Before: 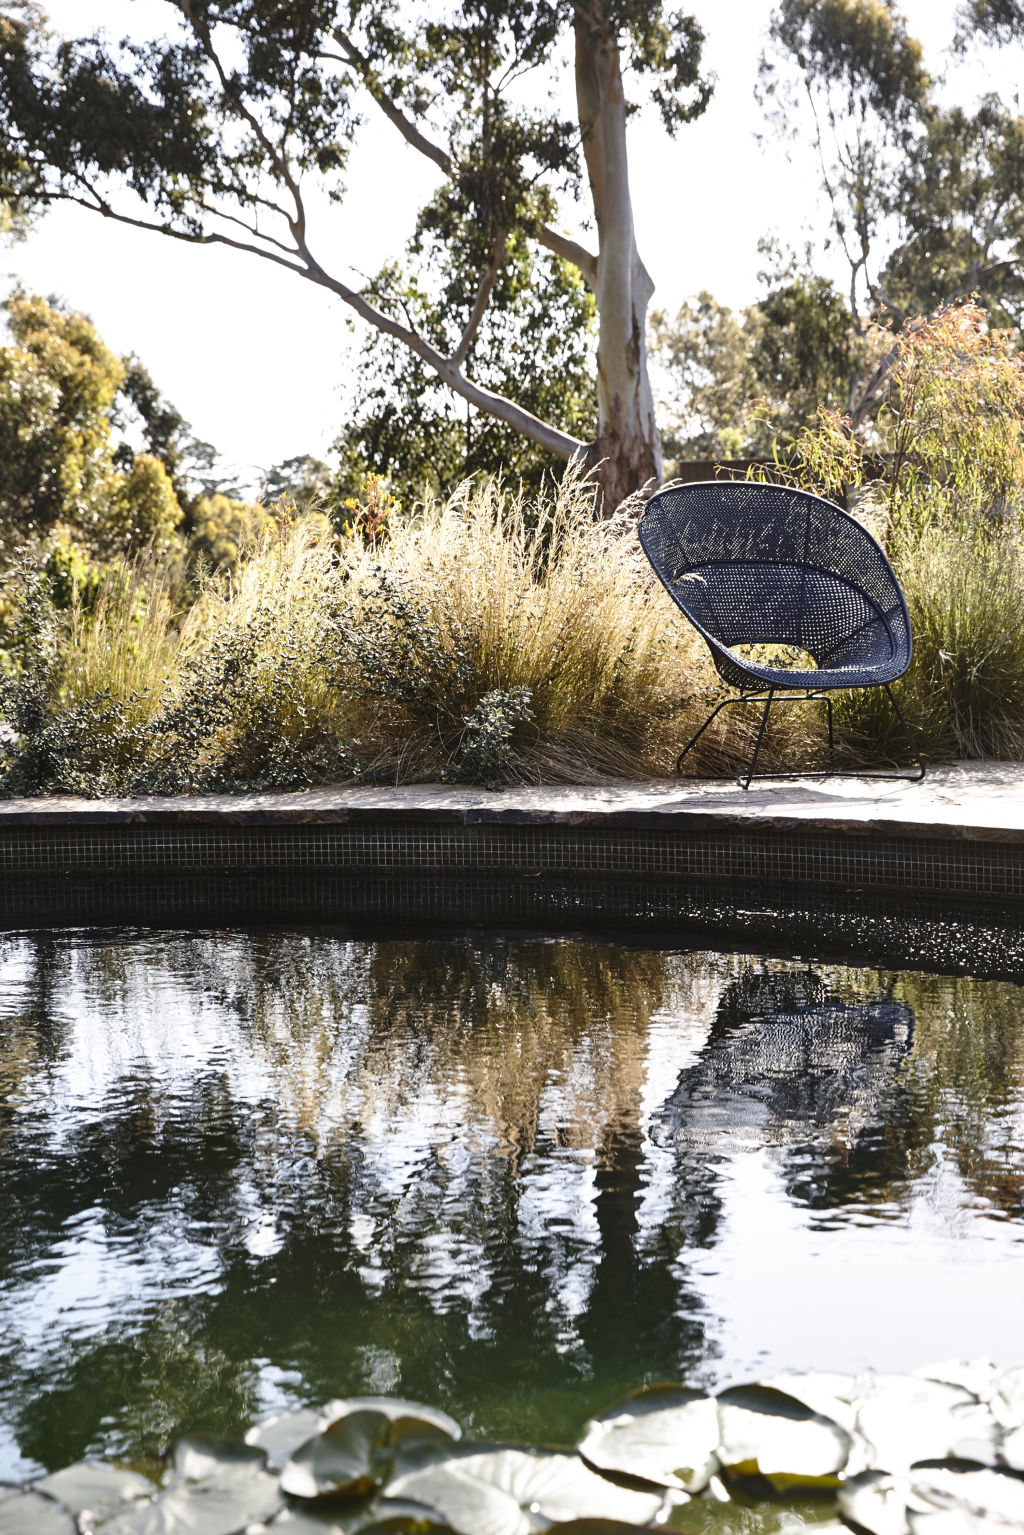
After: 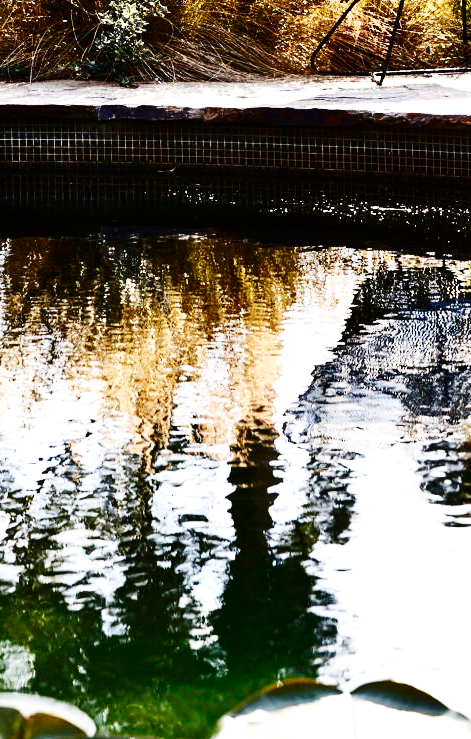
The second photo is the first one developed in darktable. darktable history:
crop: left 35.8%, top 45.871%, right 18.147%, bottom 5.983%
contrast brightness saturation: contrast 0.202, brightness -0.103, saturation 0.099
base curve: curves: ch0 [(0, 0.003) (0.001, 0.002) (0.006, 0.004) (0.02, 0.022) (0.048, 0.086) (0.094, 0.234) (0.162, 0.431) (0.258, 0.629) (0.385, 0.8) (0.548, 0.918) (0.751, 0.988) (1, 1)], preserve colors none
